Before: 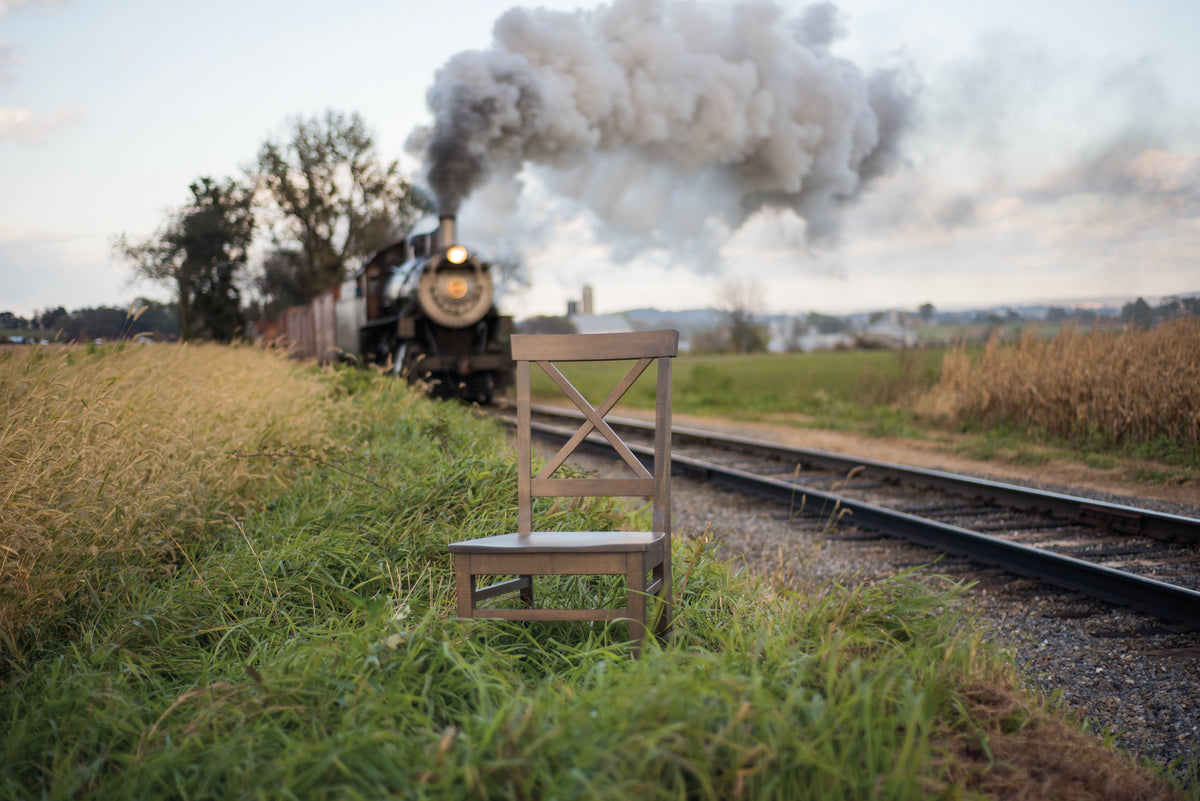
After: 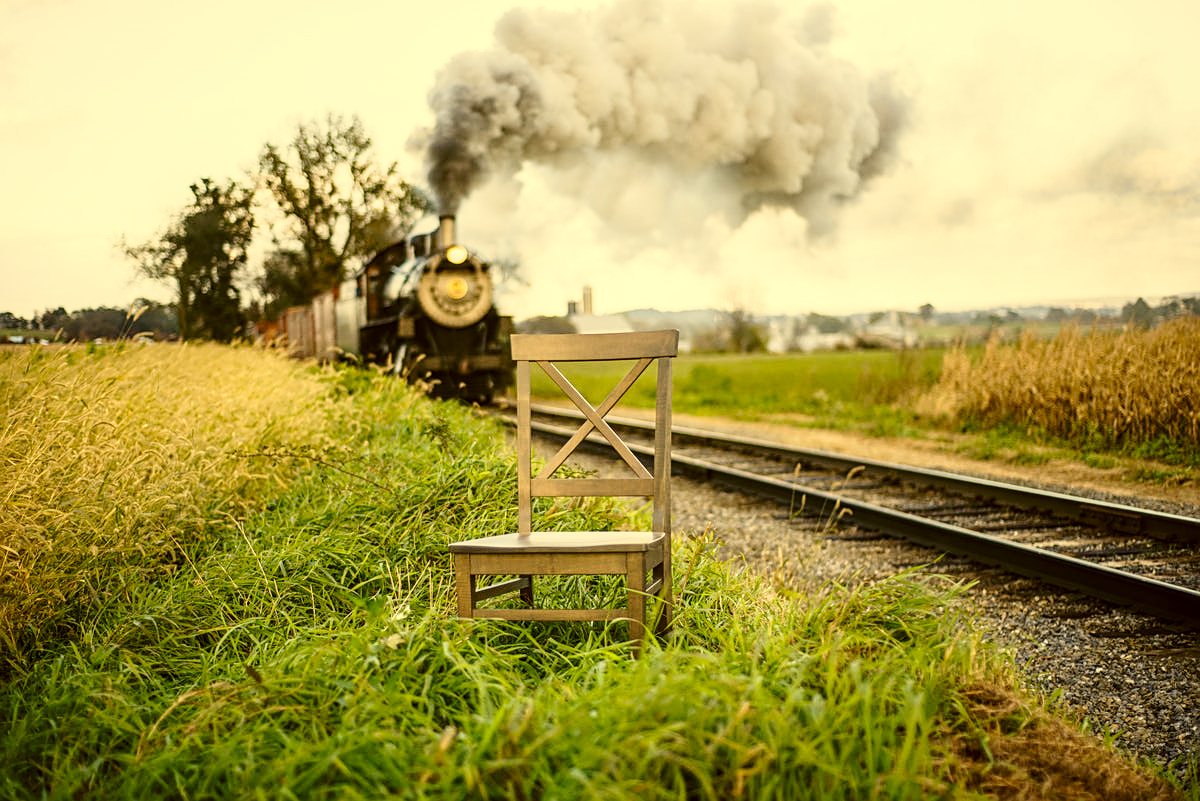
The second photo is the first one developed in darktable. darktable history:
color correction: highlights a* 0.169, highlights b* 29.58, shadows a* -0.296, shadows b* 21.21
exposure: compensate highlight preservation false
sharpen: on, module defaults
base curve: curves: ch0 [(0, 0) (0.028, 0.03) (0.121, 0.232) (0.46, 0.748) (0.859, 0.968) (1, 1)], preserve colors none
local contrast: on, module defaults
